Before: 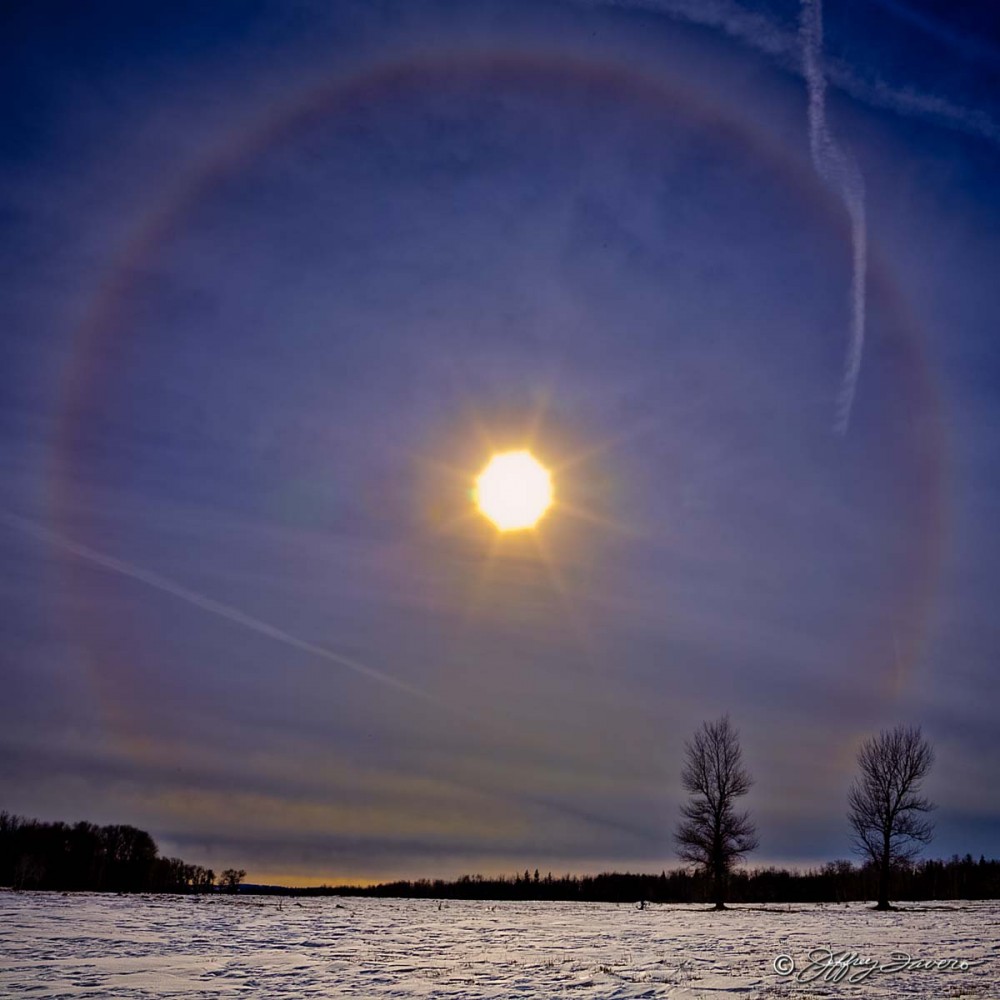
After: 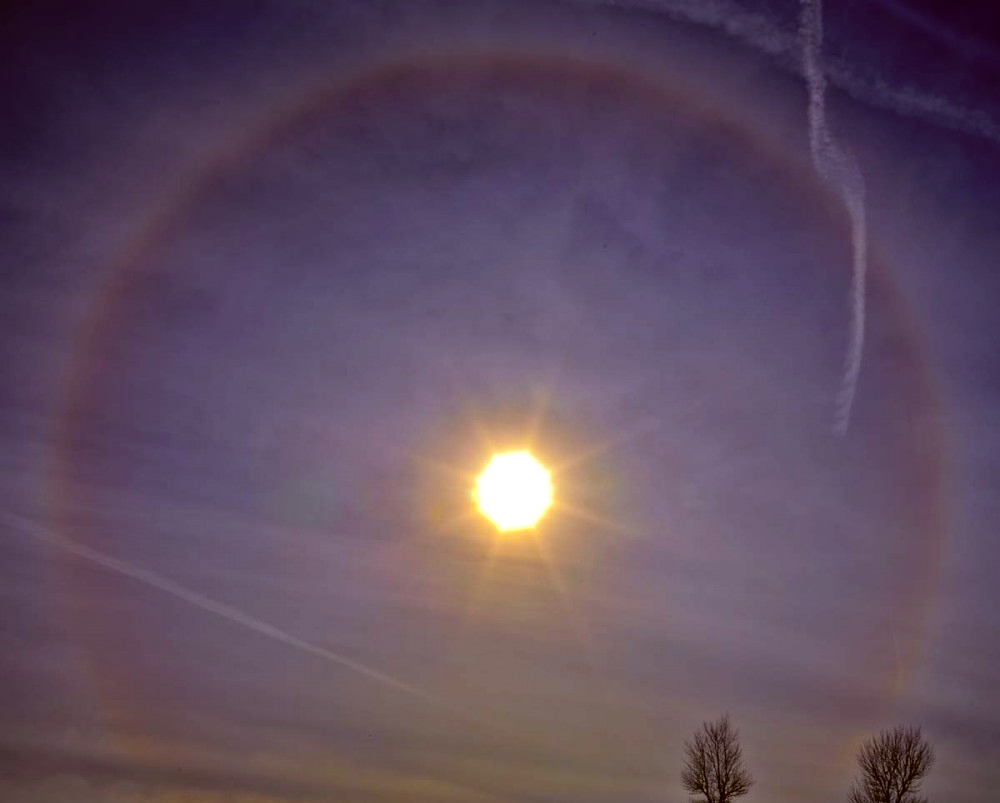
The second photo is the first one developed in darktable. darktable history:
crop: bottom 19.673%
tone equalizer: -8 EV -0.39 EV, -7 EV -0.39 EV, -6 EV -0.294 EV, -5 EV -0.183 EV, -3 EV 0.209 EV, -2 EV 0.335 EV, -1 EV 0.367 EV, +0 EV 0.393 EV, mask exposure compensation -0.5 EV
color correction: highlights a* -0.484, highlights b* 0.164, shadows a* 5.16, shadows b* 20.13
